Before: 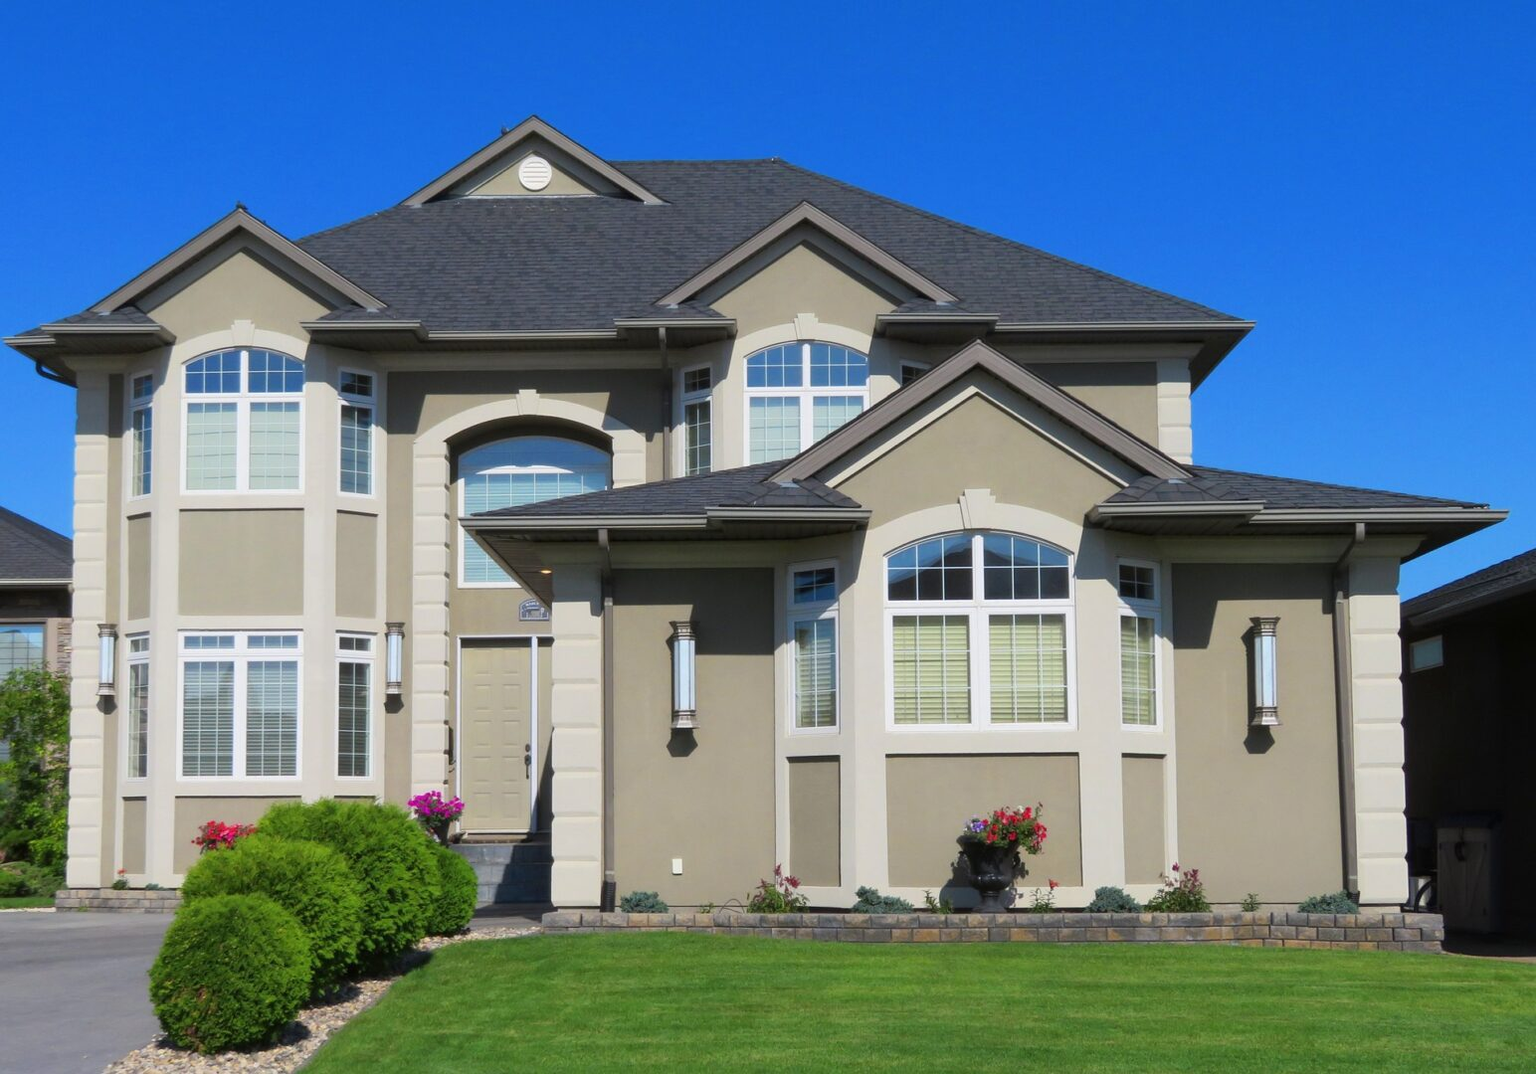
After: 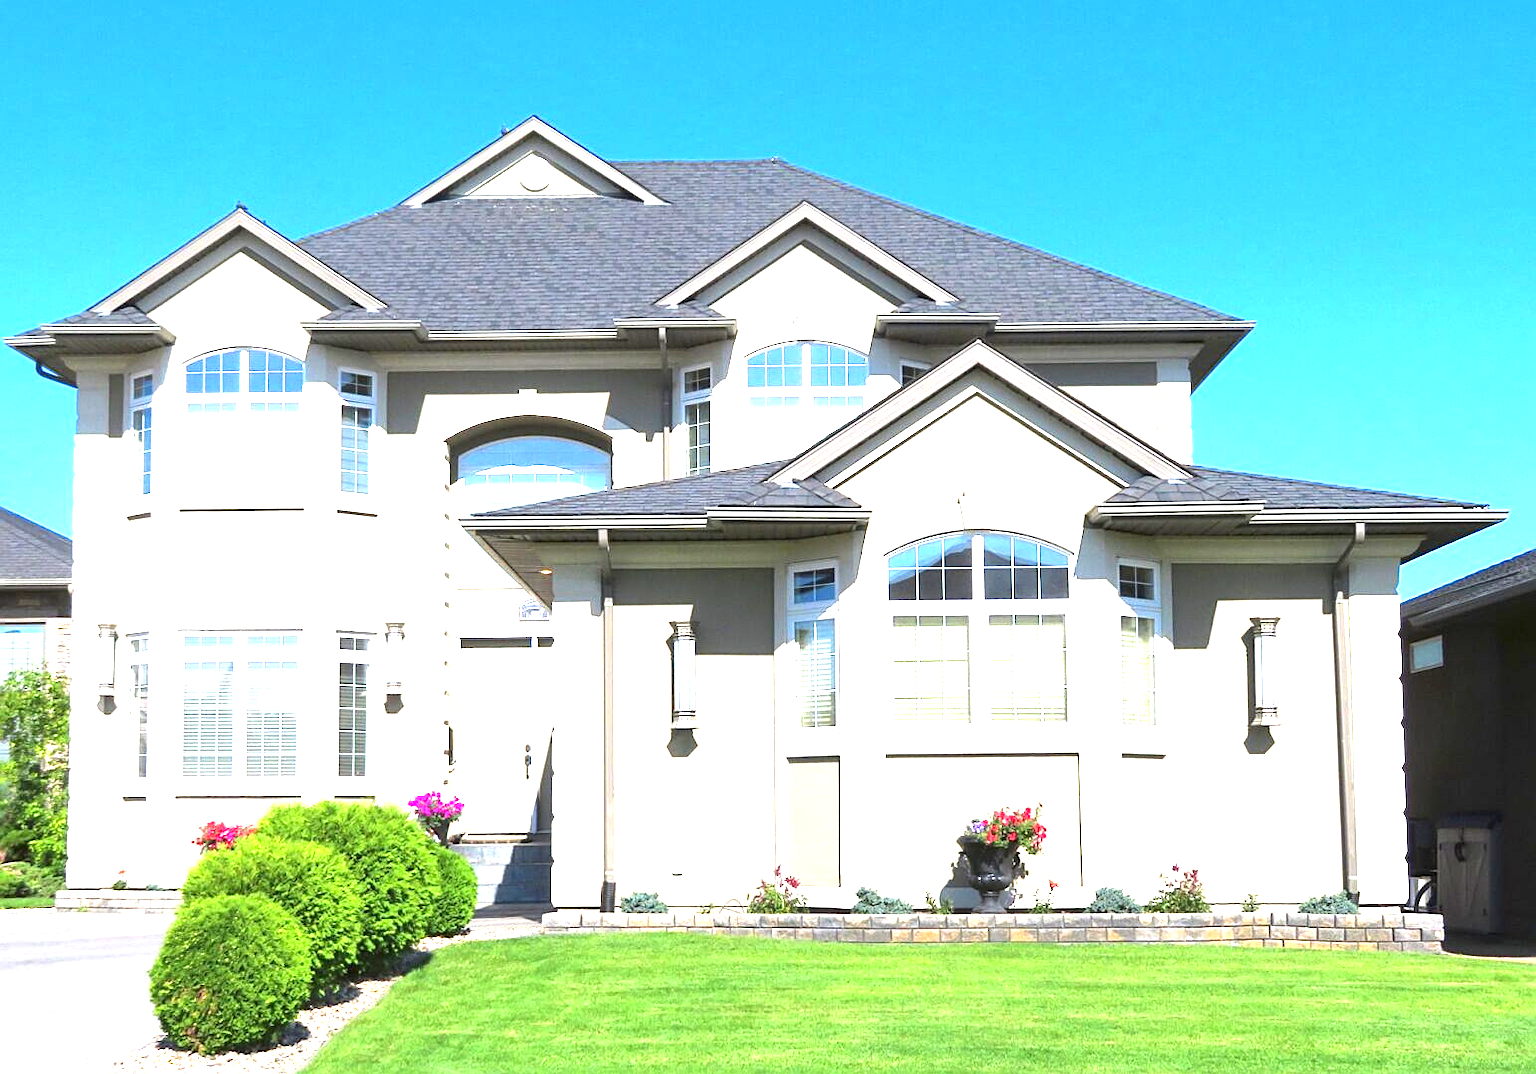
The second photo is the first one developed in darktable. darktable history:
sharpen: on, module defaults
exposure: exposure 2.236 EV, compensate exposure bias true, compensate highlight preservation false
